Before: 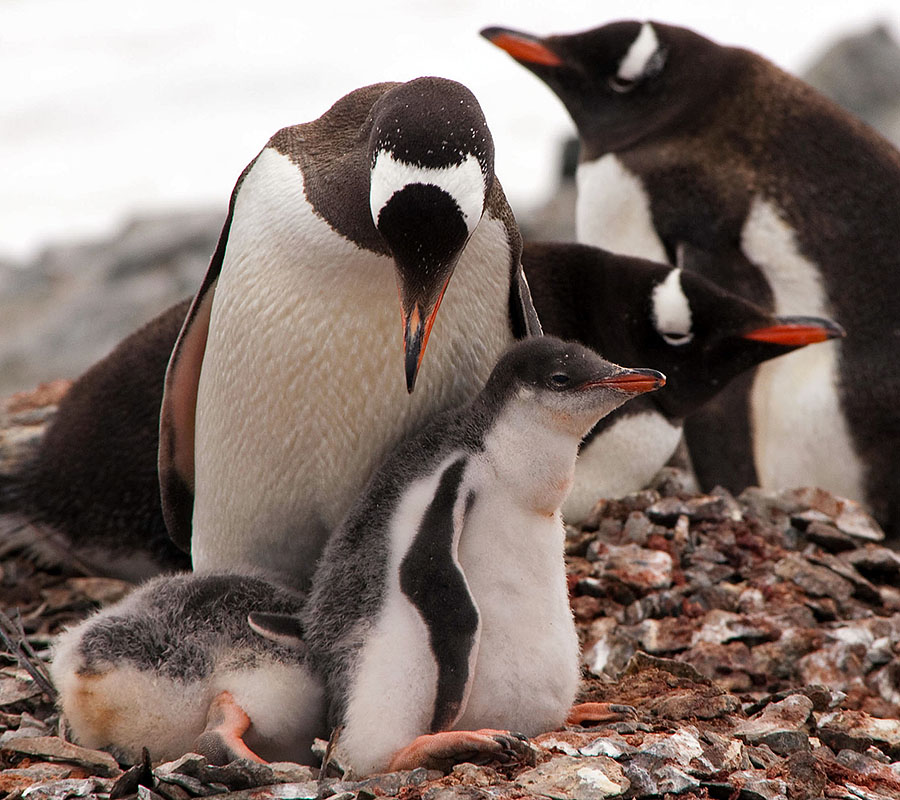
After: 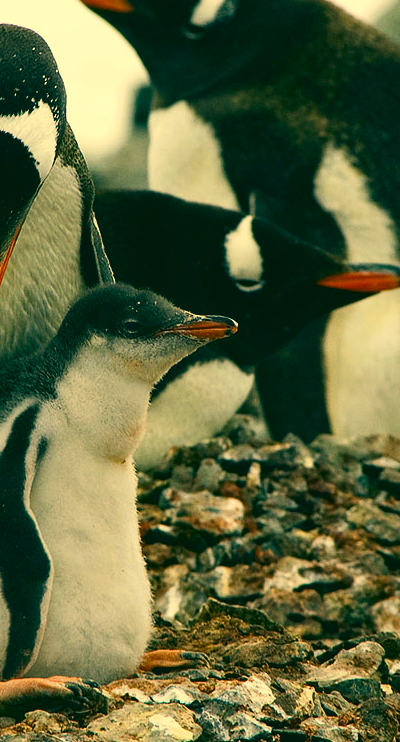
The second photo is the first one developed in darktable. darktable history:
crop: left 47.628%, top 6.643%, right 7.874%
color correction: highlights a* 1.83, highlights b* 34.02, shadows a* -36.68, shadows b* -5.48
contrast brightness saturation: contrast 0.18, saturation 0.3
